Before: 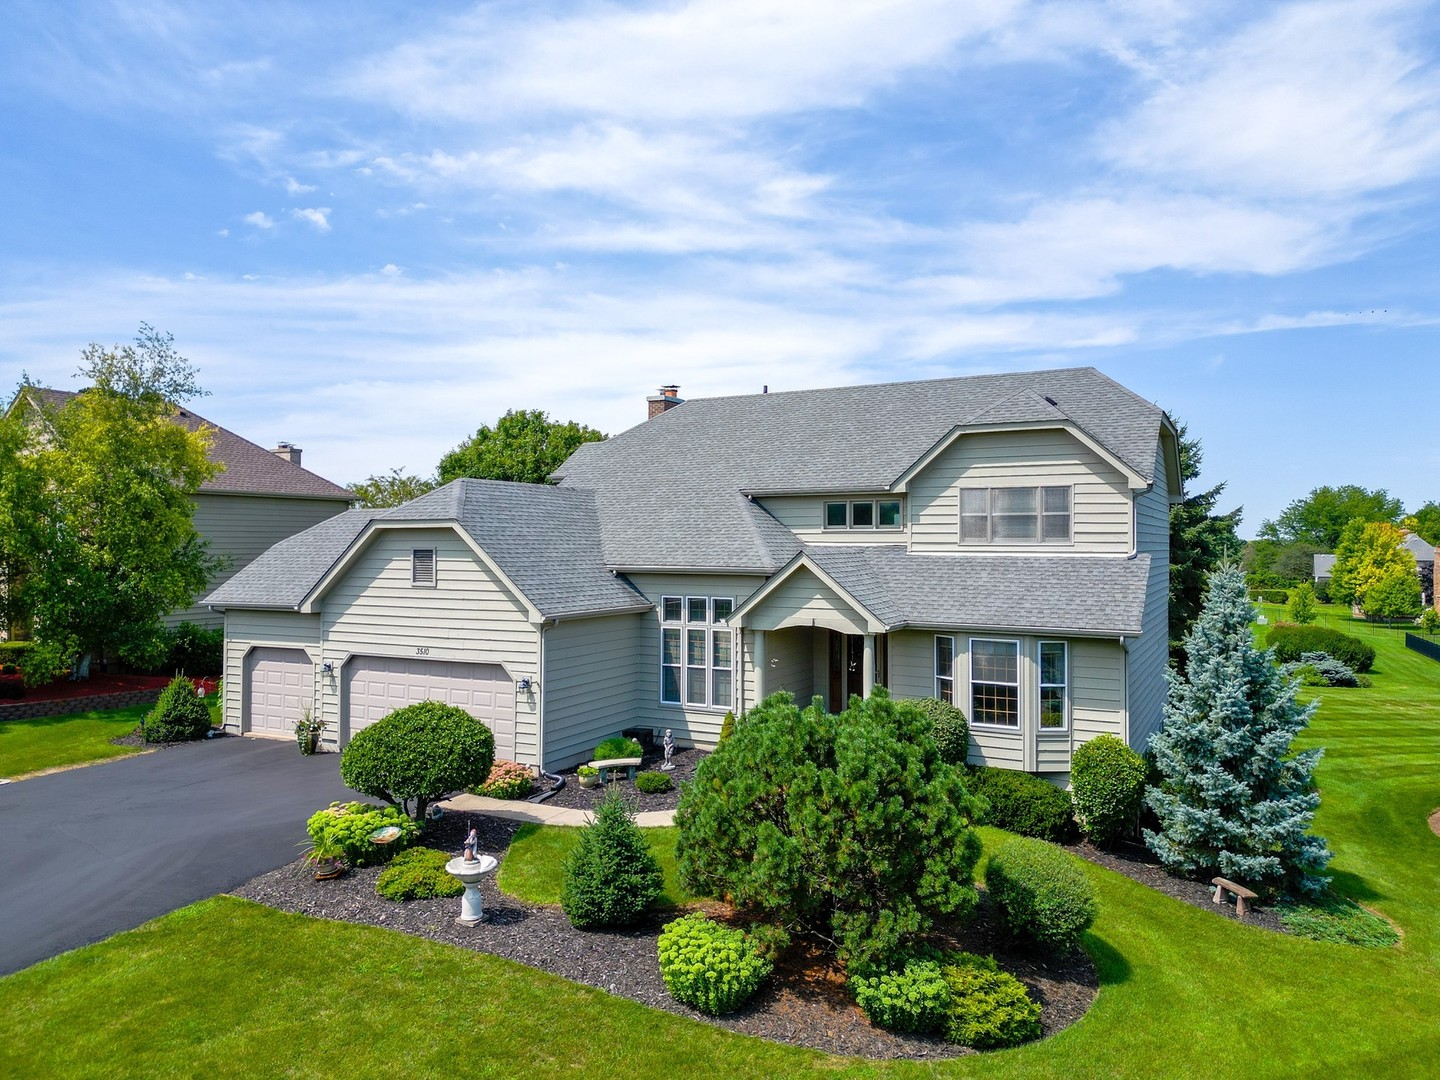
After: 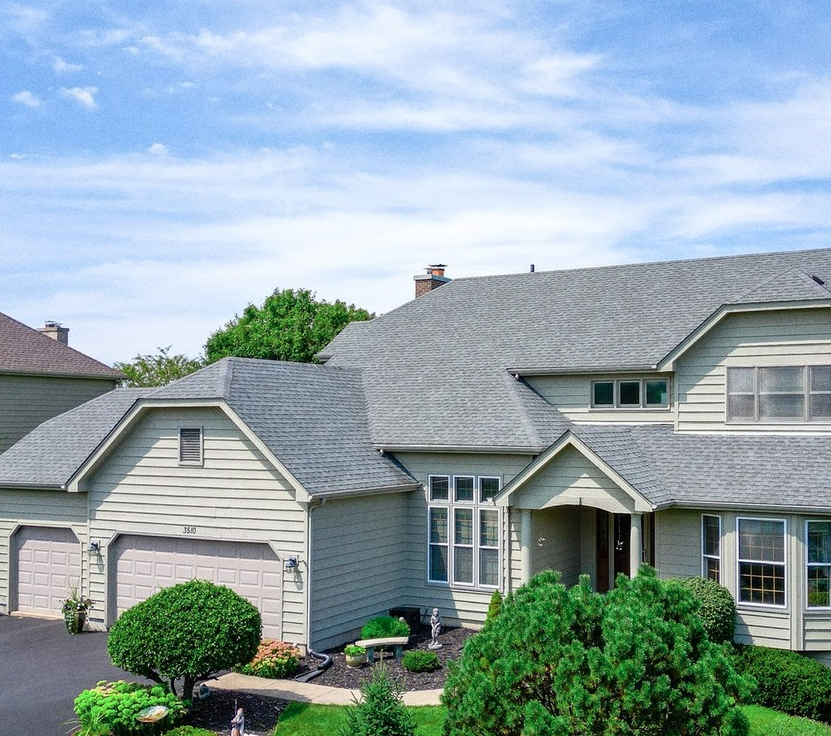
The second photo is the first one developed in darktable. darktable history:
grain: on, module defaults
crop: left 16.202%, top 11.208%, right 26.045%, bottom 20.557%
color zones: curves: ch2 [(0, 0.5) (0.143, 0.517) (0.286, 0.571) (0.429, 0.522) (0.571, 0.5) (0.714, 0.5) (0.857, 0.5) (1, 0.5)]
